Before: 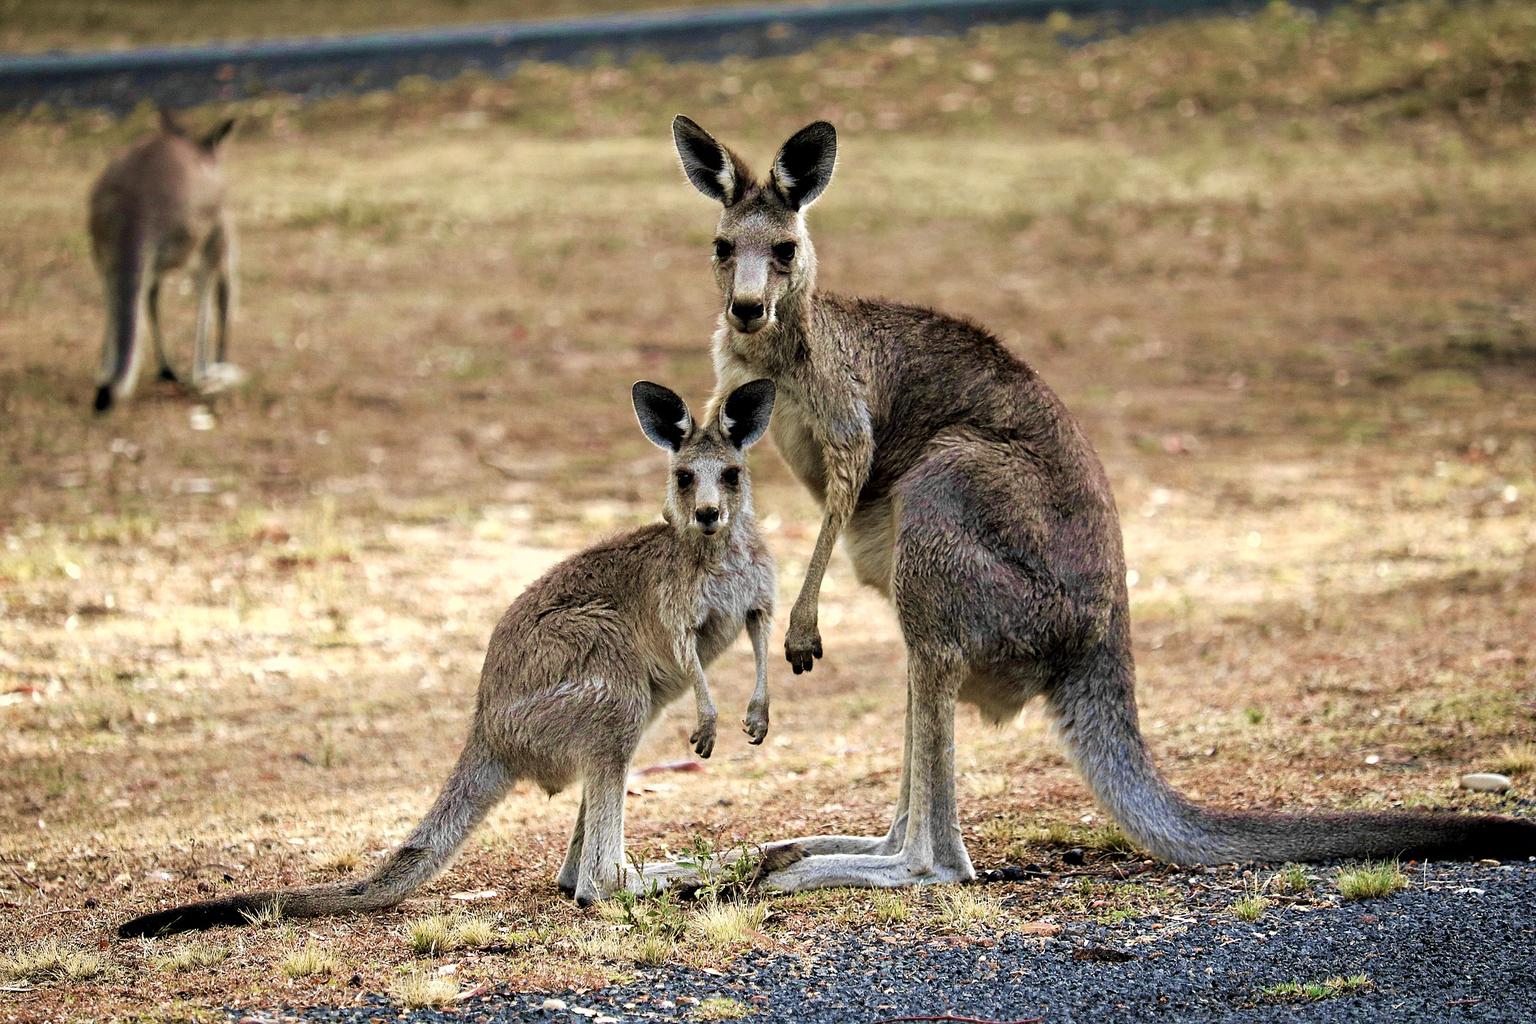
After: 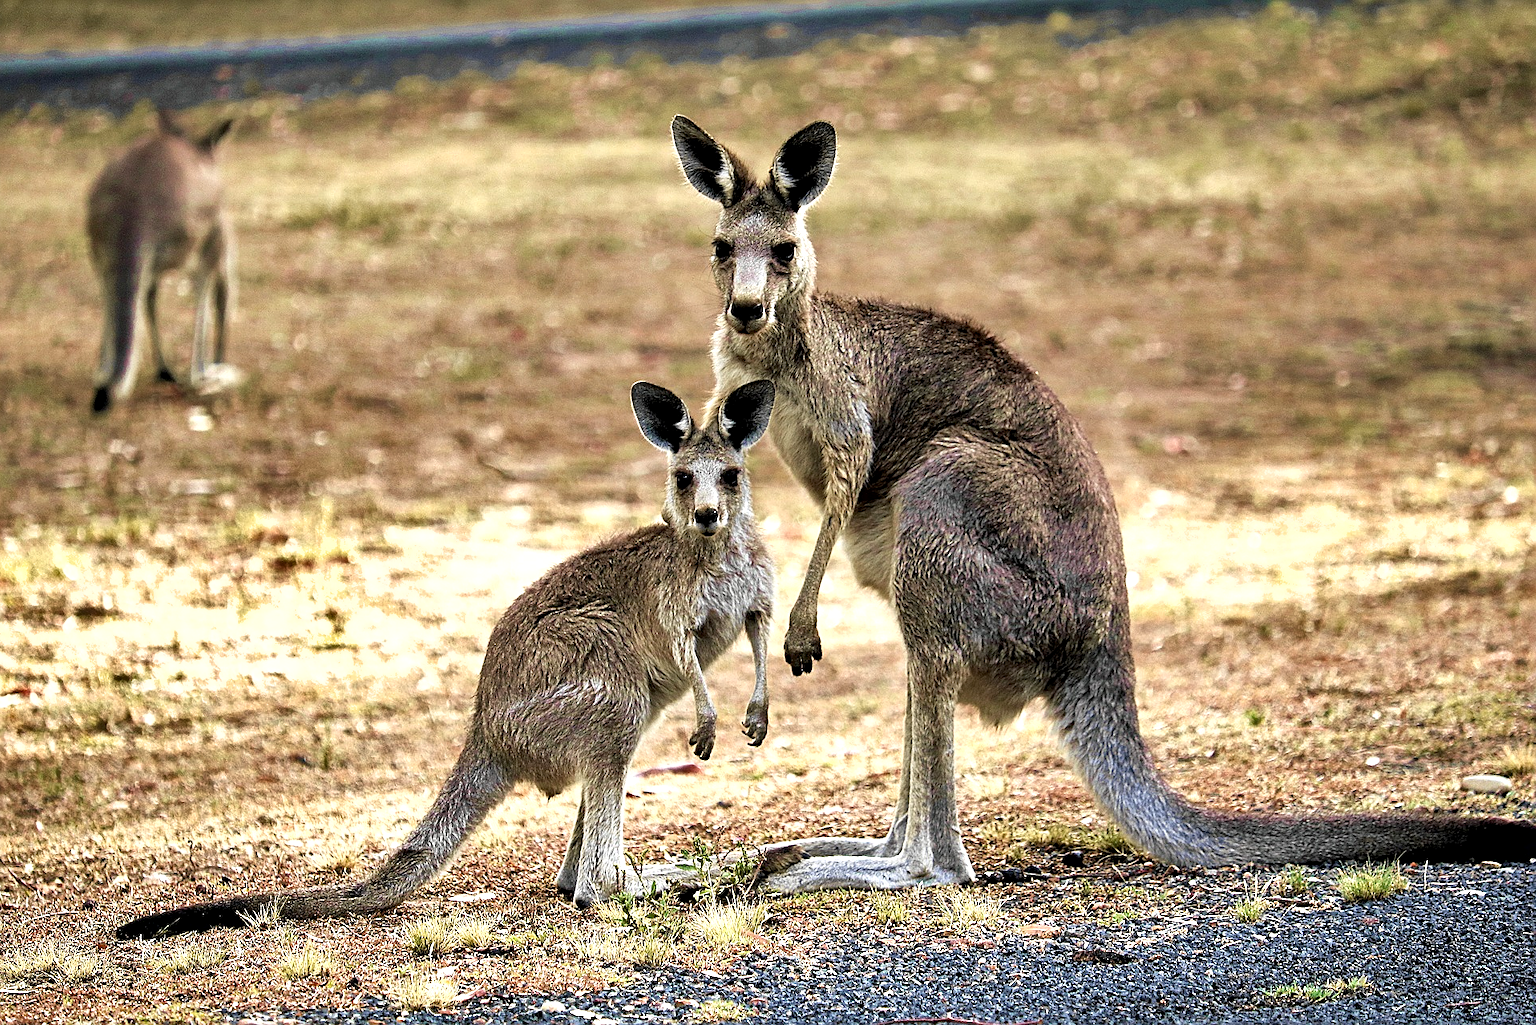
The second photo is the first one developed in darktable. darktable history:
exposure: black level correction 0.001, exposure 0.499 EV, compensate exposure bias true, compensate highlight preservation false
color zones: curves: ch0 [(0, 0.5) (0.143, 0.5) (0.286, 0.5) (0.429, 0.5) (0.571, 0.5) (0.714, 0.476) (0.857, 0.5) (1, 0.5)]; ch2 [(0, 0.5) (0.143, 0.5) (0.286, 0.5) (0.429, 0.5) (0.571, 0.5) (0.714, 0.487) (0.857, 0.5) (1, 0.5)]
shadows and highlights: radius 107.64, shadows 23.33, highlights -57.62, low approximation 0.01, soften with gaussian
sharpen: on, module defaults
crop and rotate: left 0.17%, bottom 0.007%
